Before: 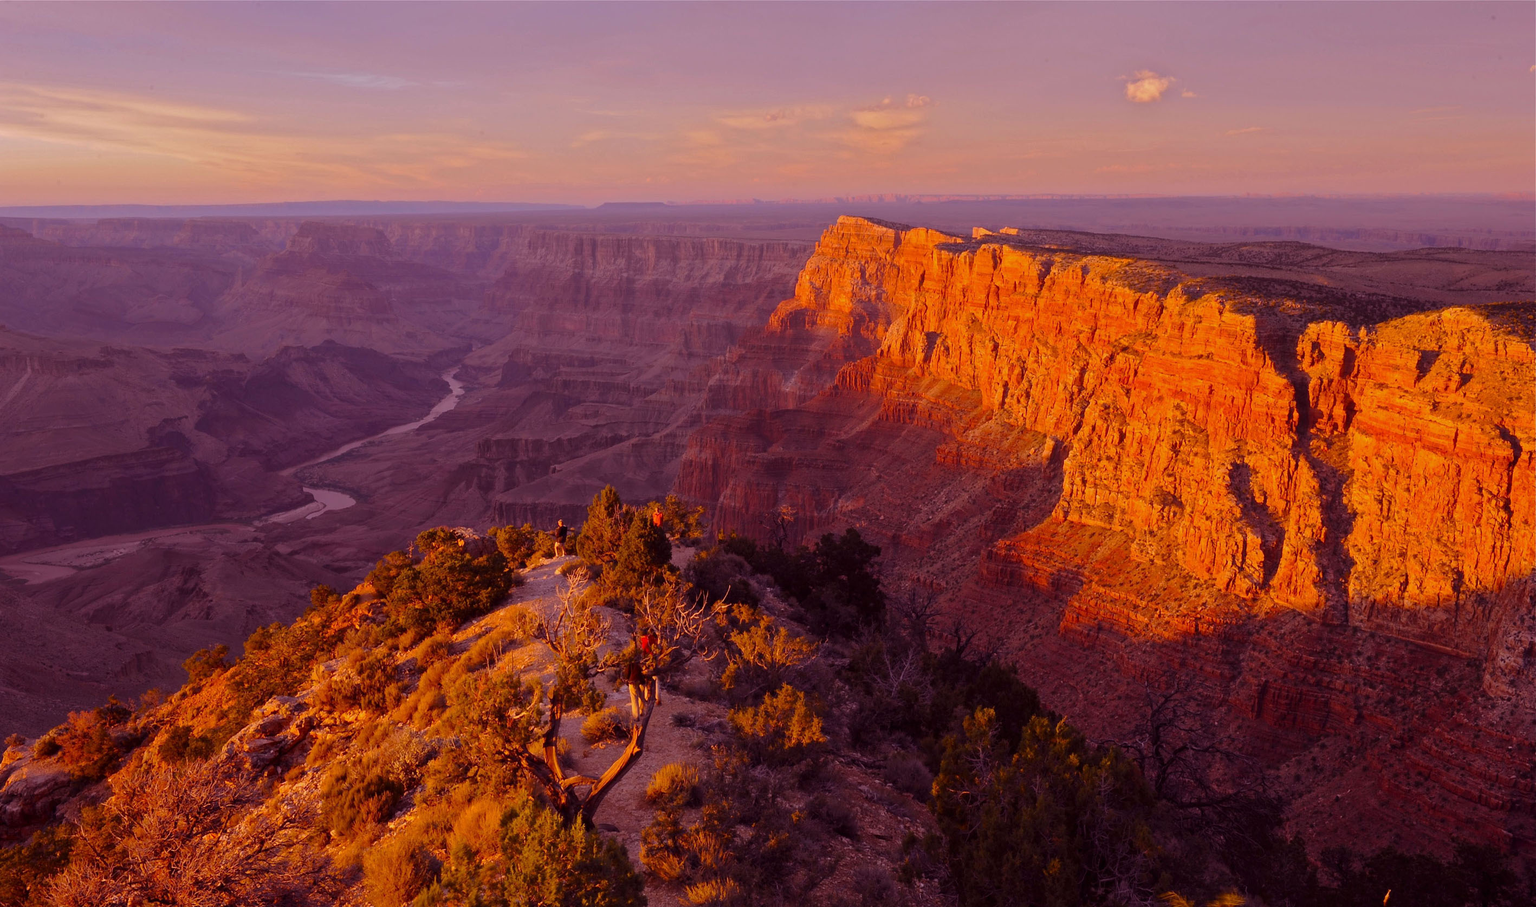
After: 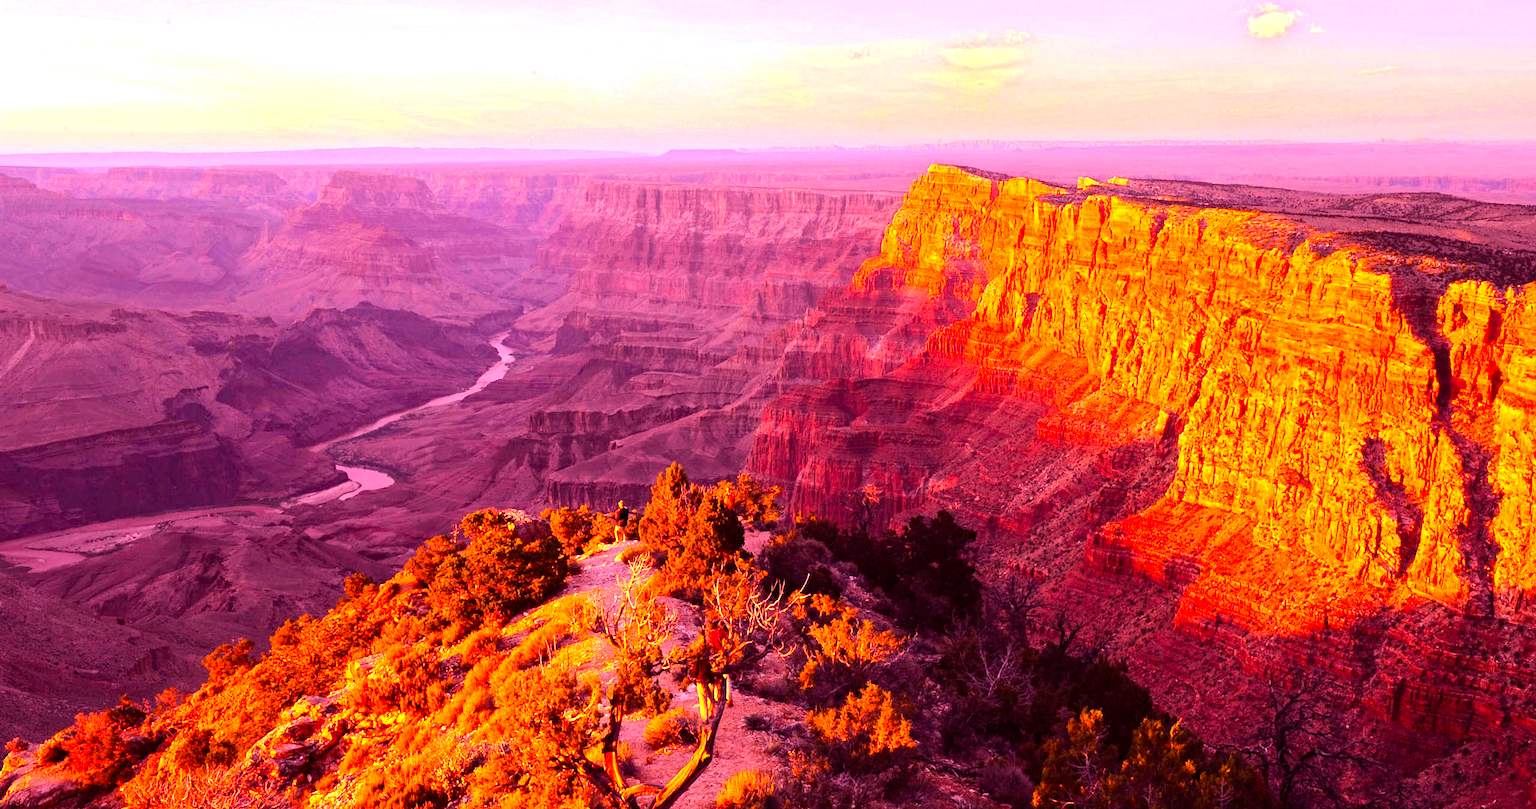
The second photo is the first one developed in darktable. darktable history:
crop: top 7.49%, right 9.717%, bottom 11.943%
exposure: black level correction 0, exposure 1.2 EV, compensate highlight preservation false
haze removal: compatibility mode true, adaptive false
tone equalizer: -8 EV -0.75 EV, -7 EV -0.7 EV, -6 EV -0.6 EV, -5 EV -0.4 EV, -3 EV 0.4 EV, -2 EV 0.6 EV, -1 EV 0.7 EV, +0 EV 0.75 EV, edges refinement/feathering 500, mask exposure compensation -1.57 EV, preserve details no
contrast brightness saturation: saturation 0.1
